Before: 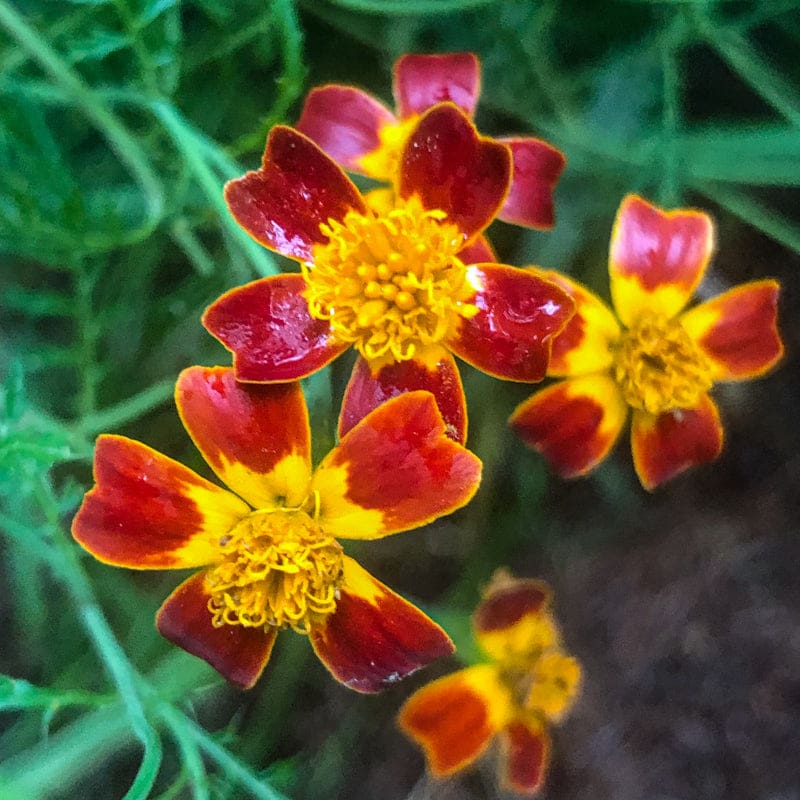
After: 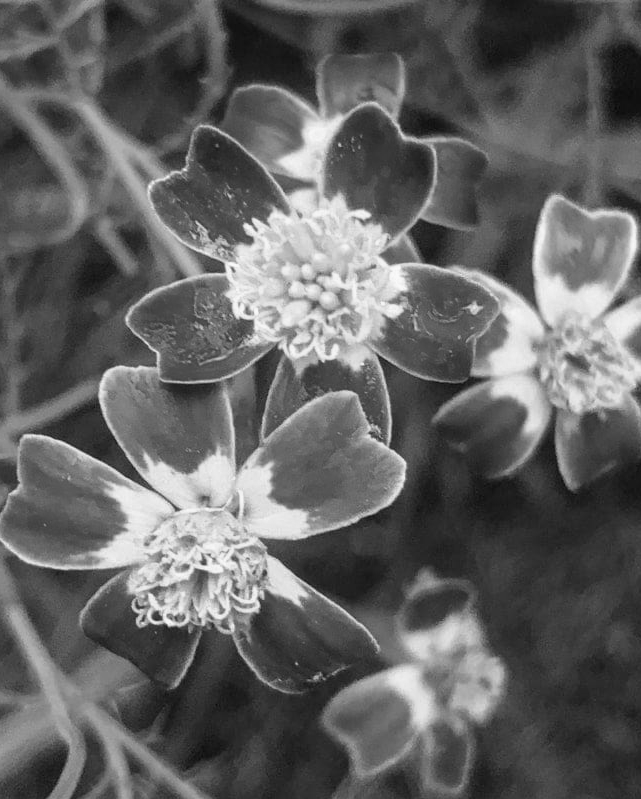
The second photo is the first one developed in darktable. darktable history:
color zones: curves: ch0 [(0, 0.447) (0.184, 0.543) (0.323, 0.476) (0.429, 0.445) (0.571, 0.443) (0.714, 0.451) (0.857, 0.452) (1, 0.447)]; ch1 [(0, 0.464) (0.176, 0.46) (0.287, 0.177) (0.429, 0.002) (0.571, 0) (0.714, 0) (0.857, 0) (1, 0.464)], mix 20%
crop and rotate: left 9.597%, right 10.195%
monochrome: on, module defaults
